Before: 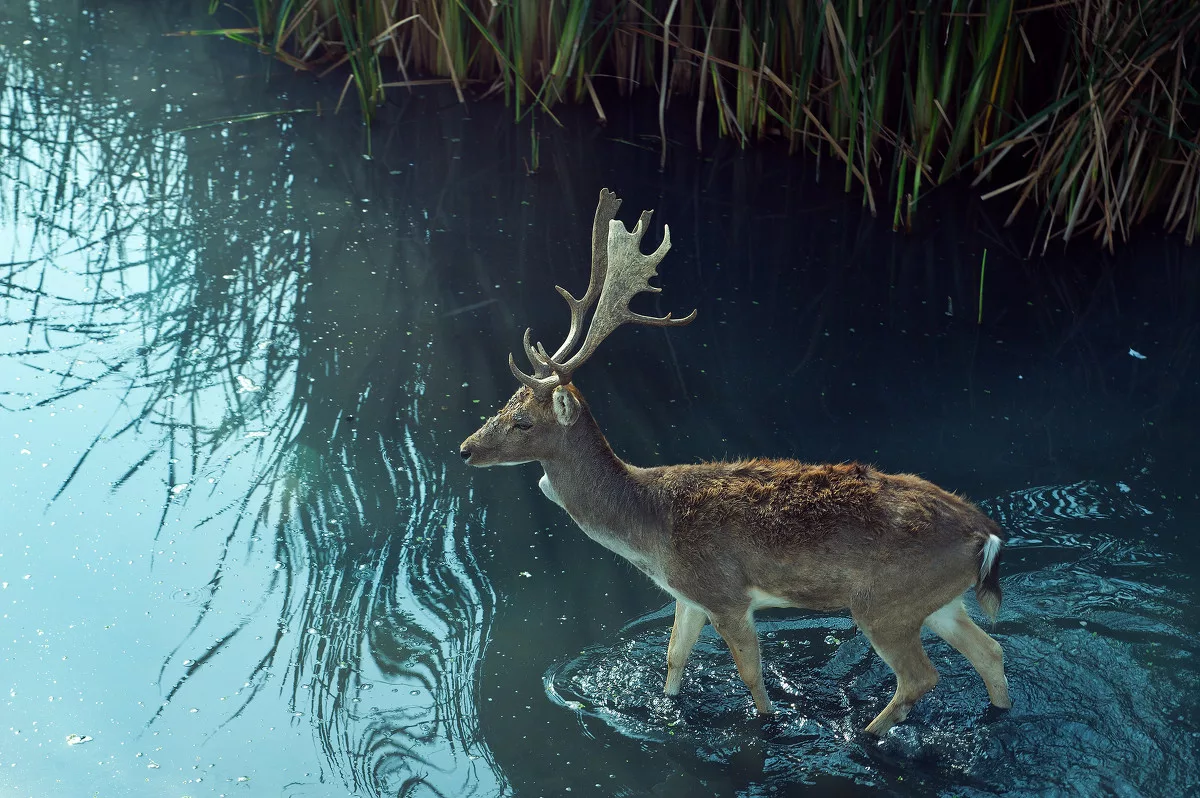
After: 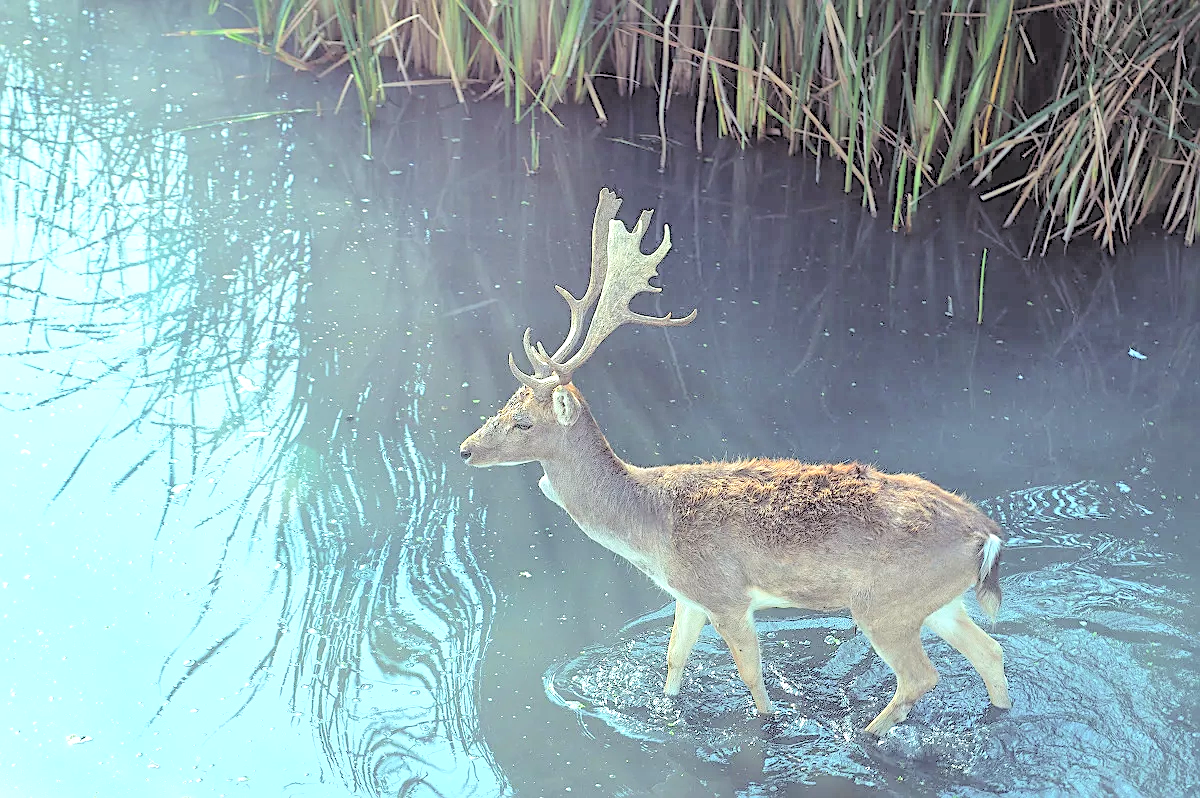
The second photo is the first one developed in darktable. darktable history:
contrast brightness saturation: brightness 0.994
local contrast: on, module defaults
exposure: exposure 0.553 EV, compensate exposure bias true, compensate highlight preservation false
sharpen: on, module defaults
